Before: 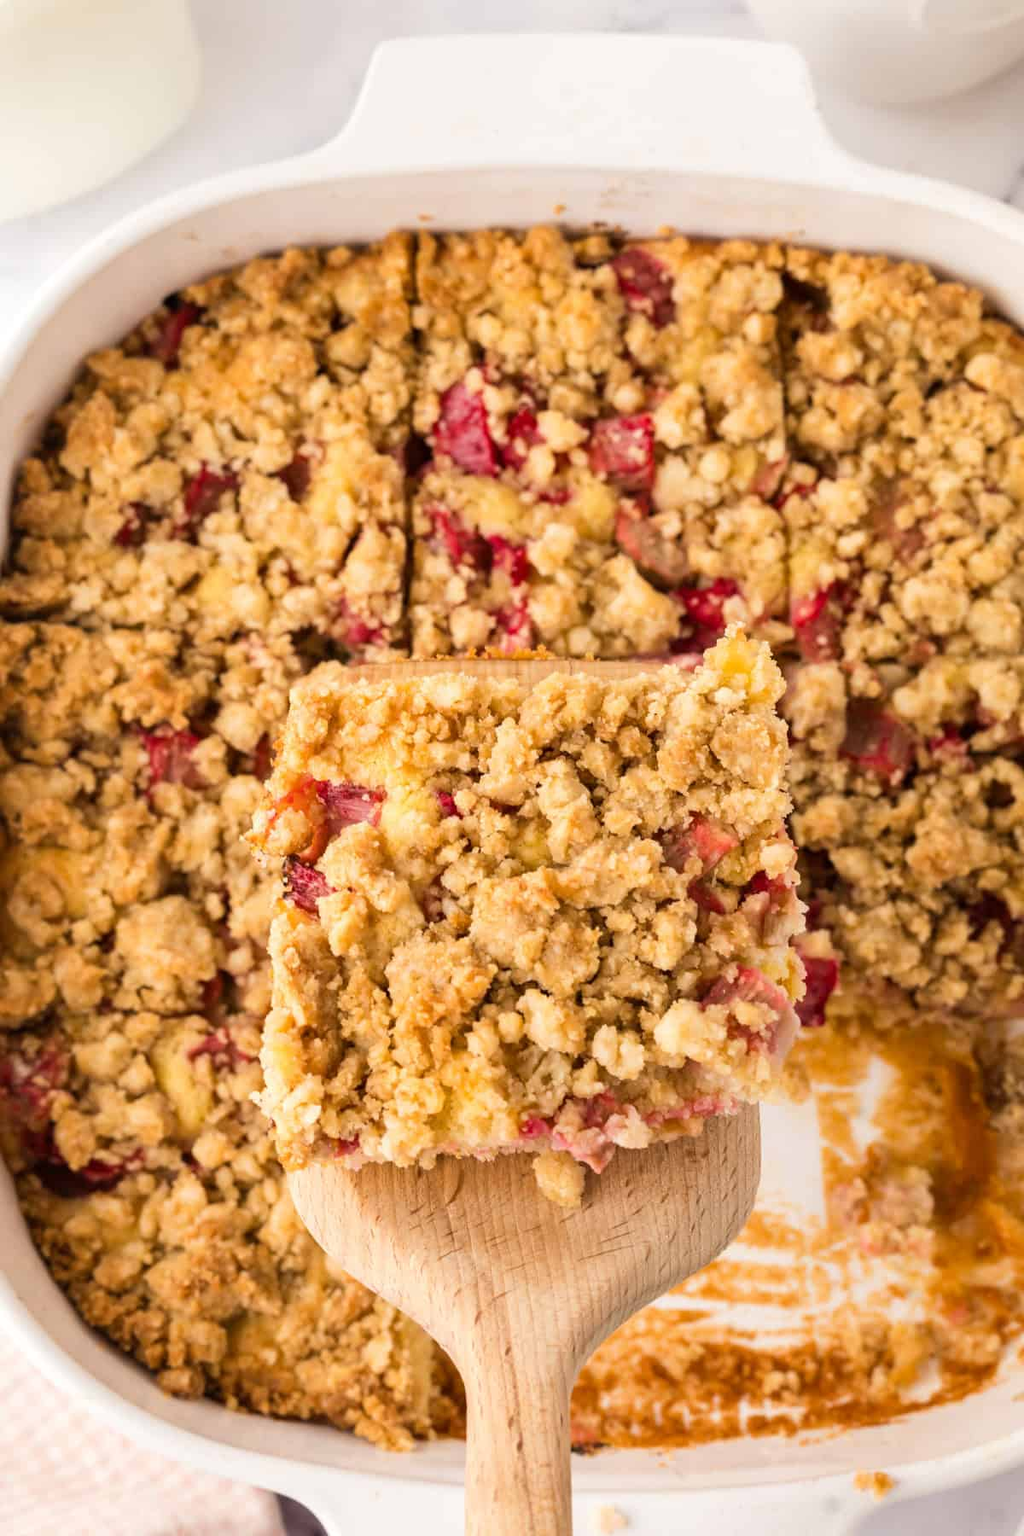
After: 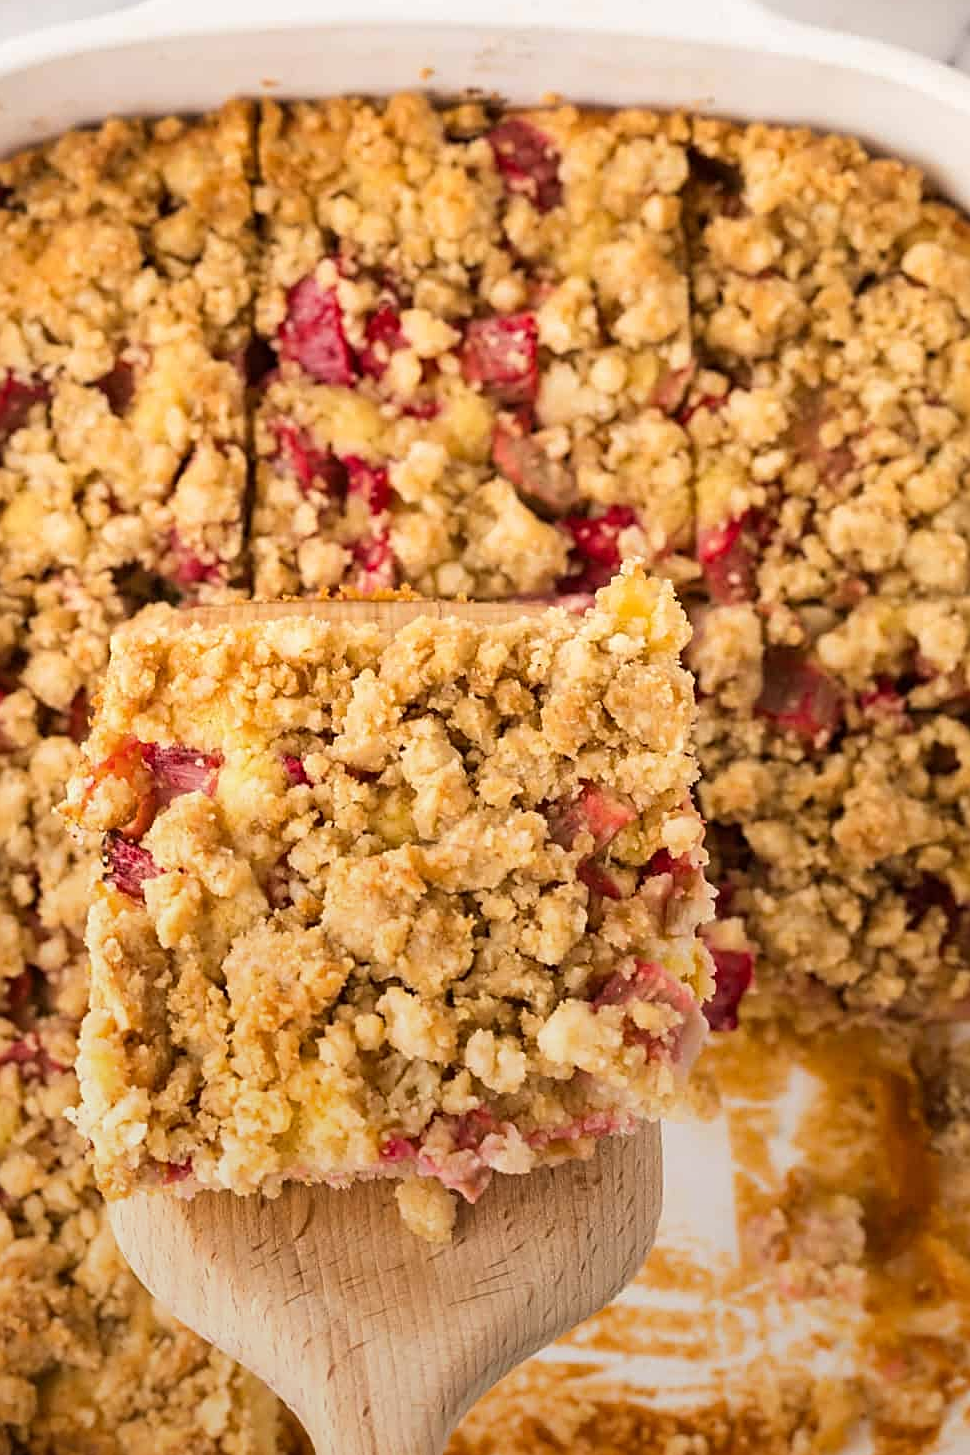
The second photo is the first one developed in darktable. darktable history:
crop: left 19.159%, top 9.58%, bottom 9.58%
sharpen: on, module defaults
graduated density: rotation -180°, offset 24.95
